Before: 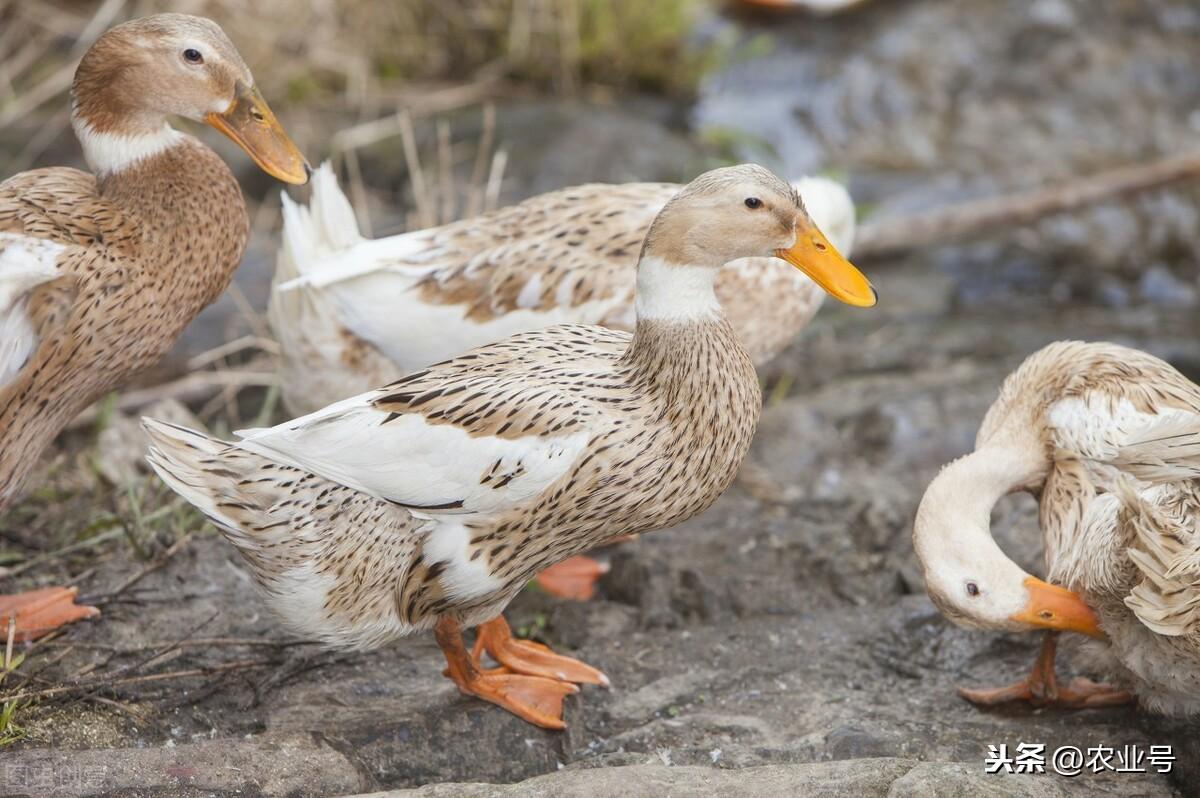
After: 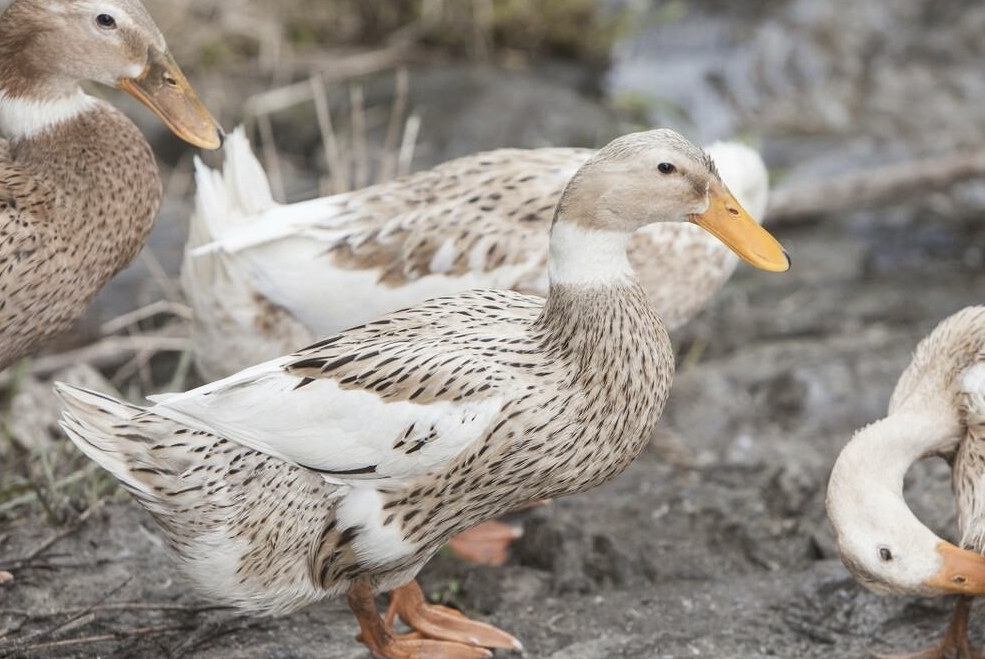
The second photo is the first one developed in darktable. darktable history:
contrast brightness saturation: contrast 0.095, saturation -0.366
crop and rotate: left 7.305%, top 4.434%, right 10.573%, bottom 12.907%
